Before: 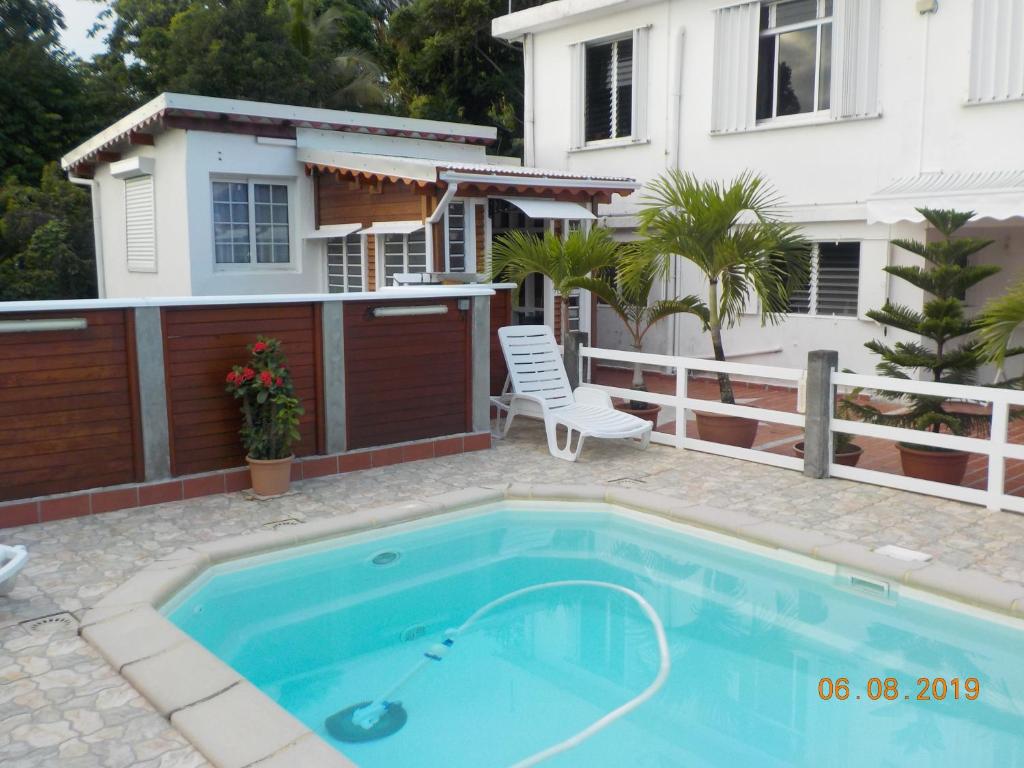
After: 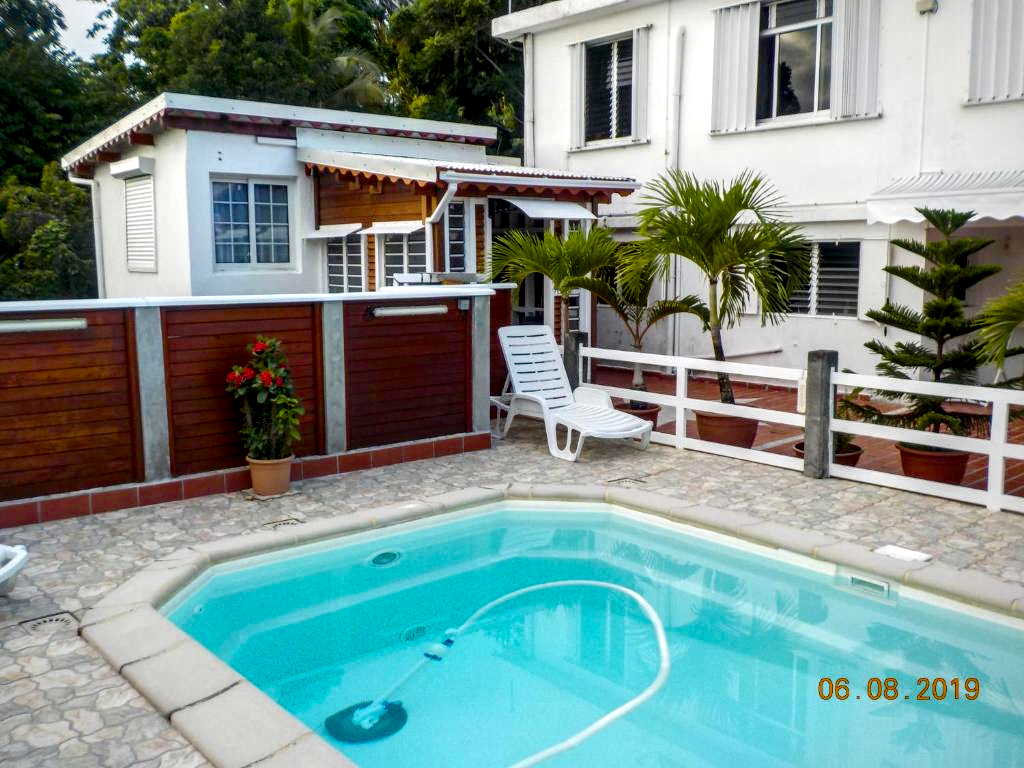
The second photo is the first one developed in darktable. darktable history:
local contrast: highlights 17%, detail 187%
tone equalizer: -7 EV 0.113 EV, edges refinement/feathering 500, mask exposure compensation -1.24 EV, preserve details no
vignetting: fall-off radius 60.86%, brightness -0.392, saturation 0.014
color balance rgb: linear chroma grading › global chroma 8.758%, perceptual saturation grading › global saturation 20%, perceptual saturation grading › highlights -25.488%, perceptual saturation grading › shadows 50.507%, global vibrance 10.033%
